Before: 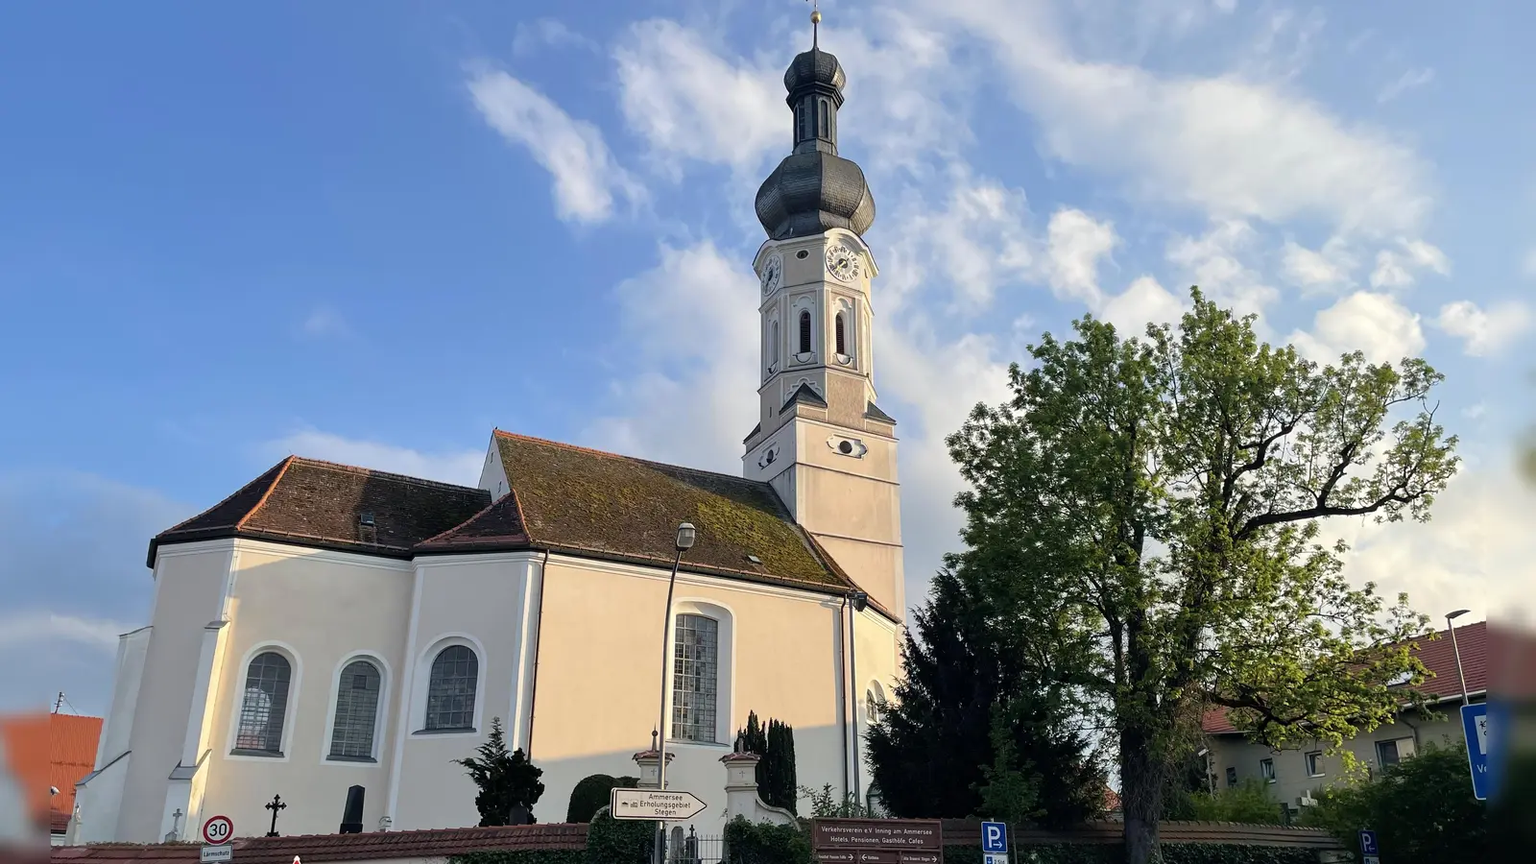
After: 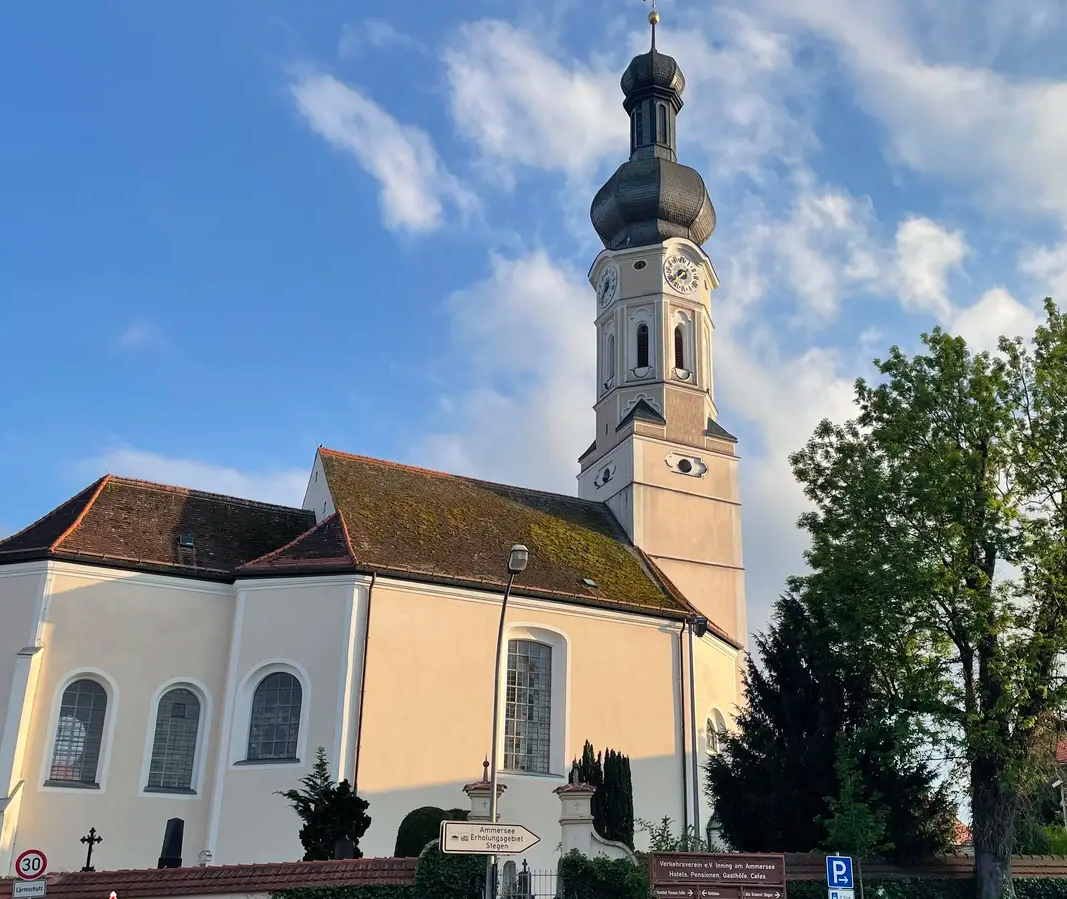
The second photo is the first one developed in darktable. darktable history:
shadows and highlights: soften with gaussian
crop and rotate: left 12.313%, right 20.939%
